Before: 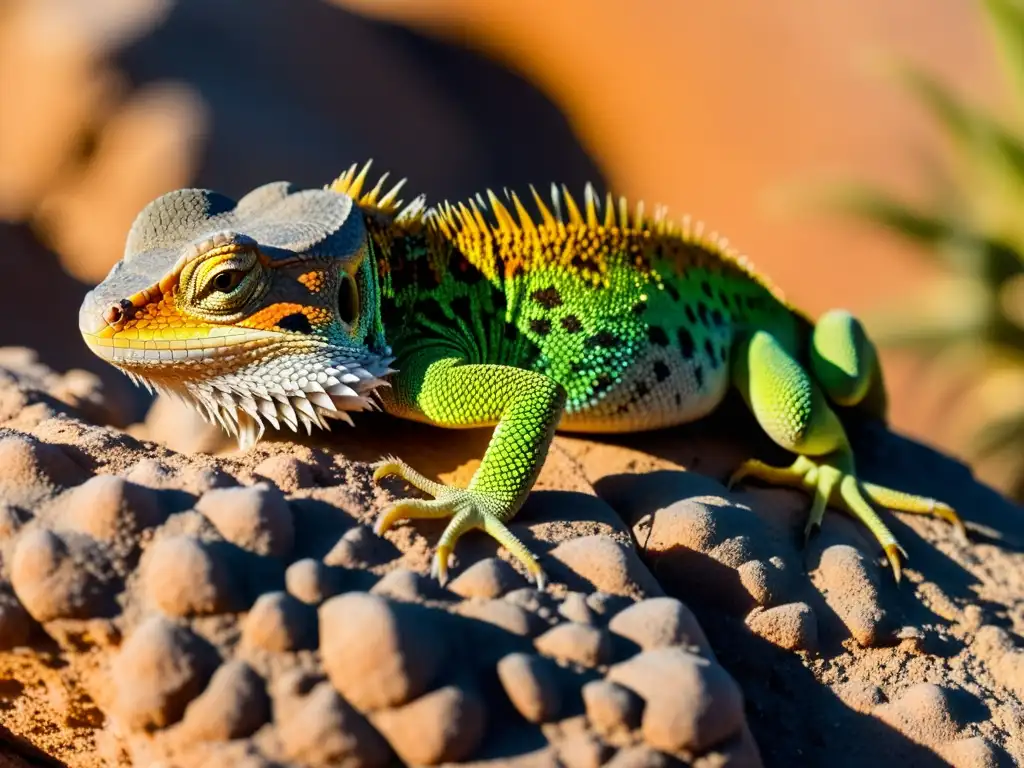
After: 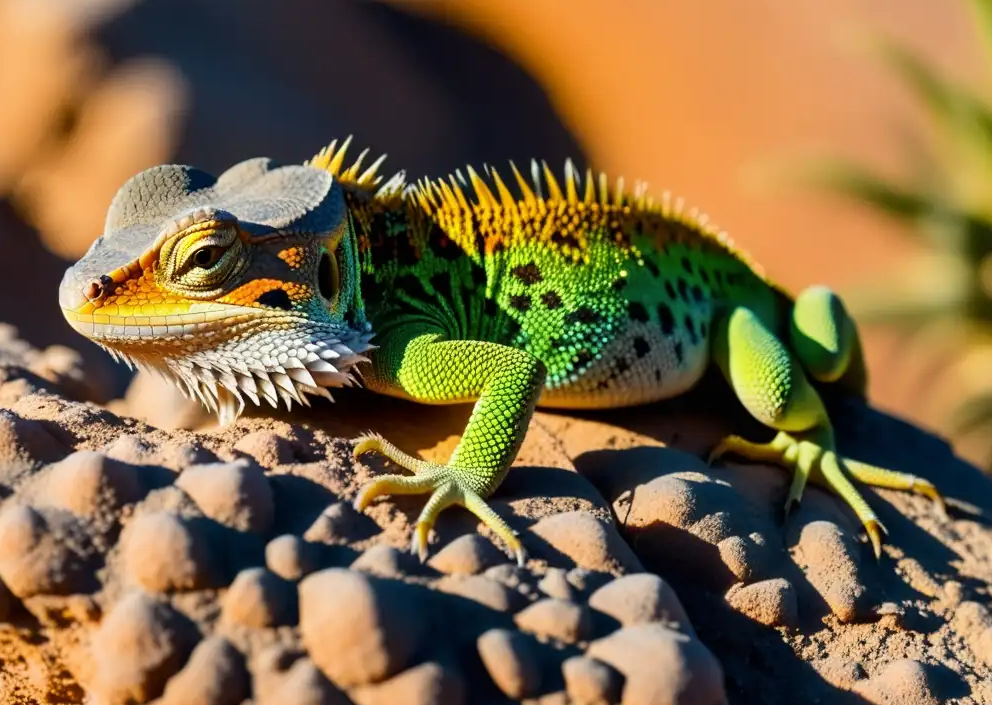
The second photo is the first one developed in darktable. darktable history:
color contrast: green-magenta contrast 0.96
crop: left 1.964%, top 3.251%, right 1.122%, bottom 4.933%
